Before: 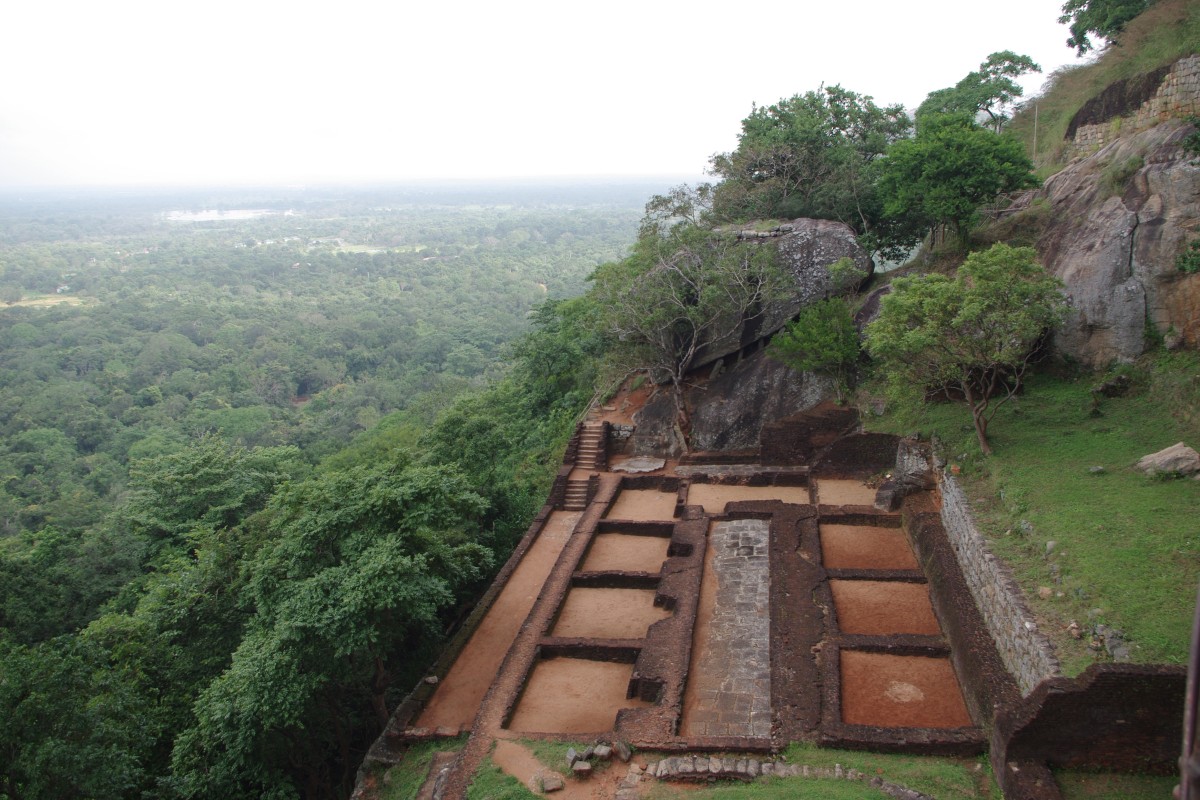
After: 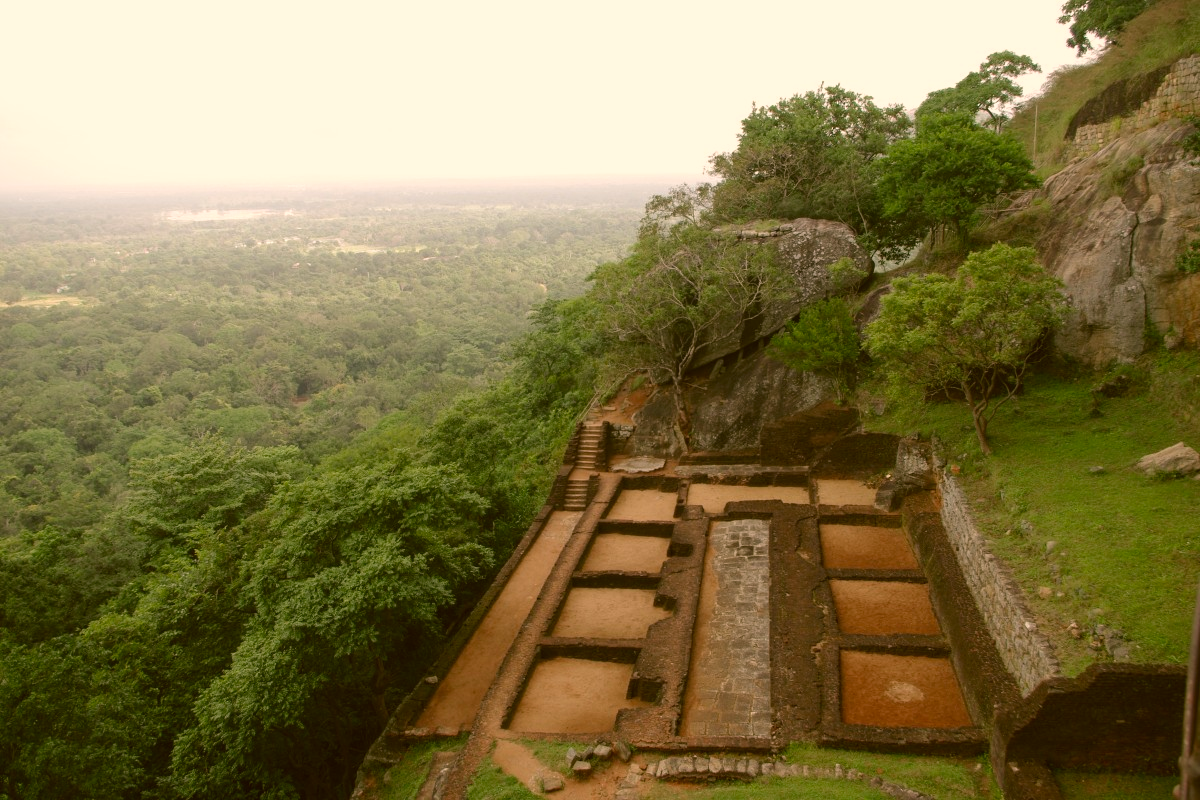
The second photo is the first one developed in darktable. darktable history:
color correction: highlights a* 8.28, highlights b* 15.38, shadows a* -0.351, shadows b* 26.75
